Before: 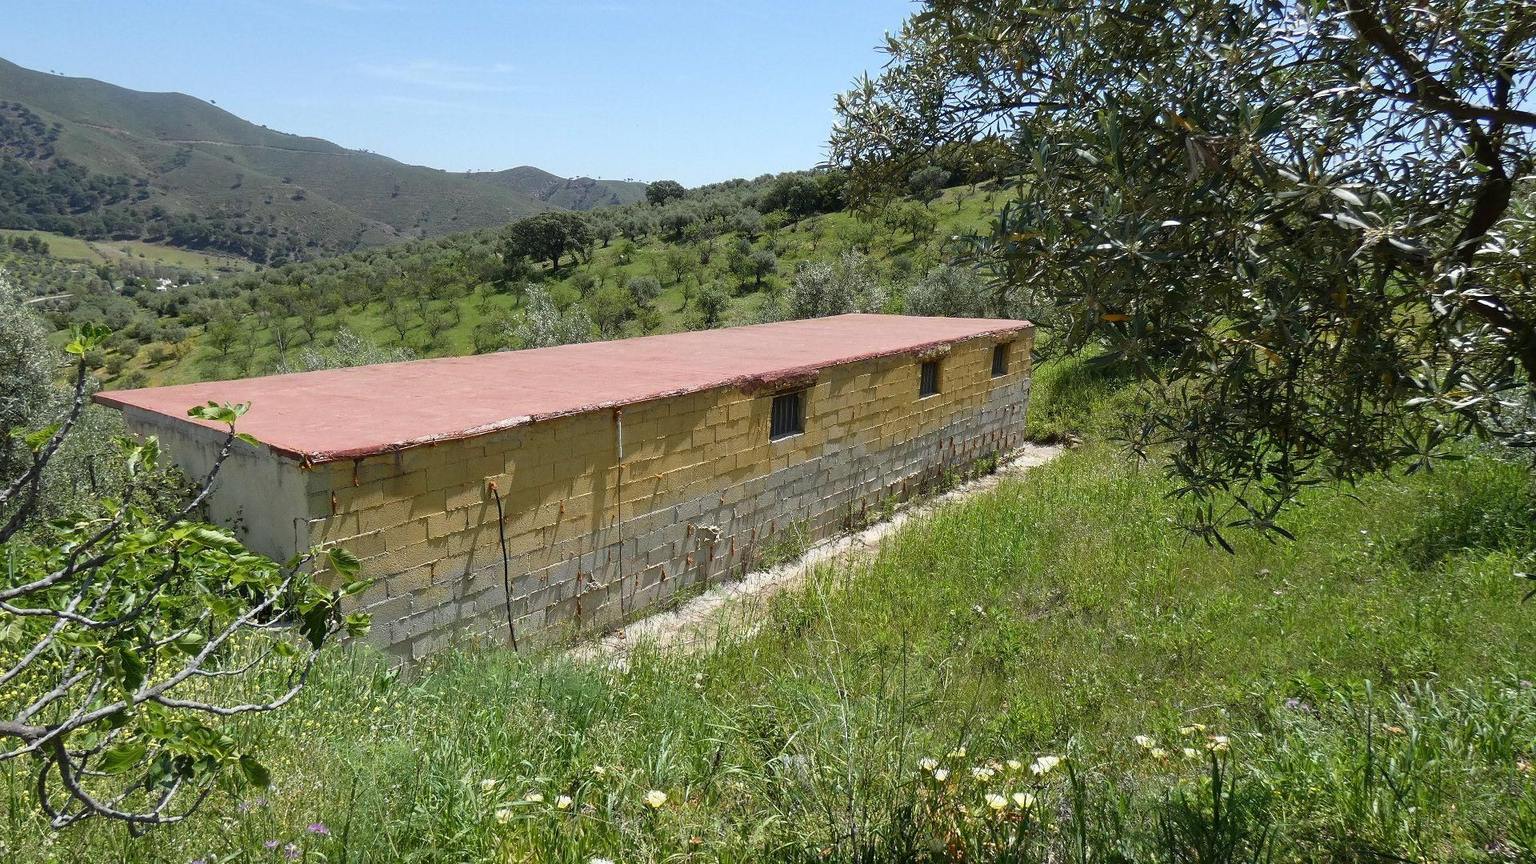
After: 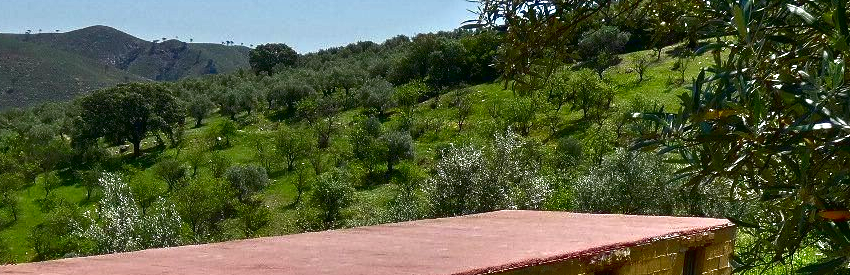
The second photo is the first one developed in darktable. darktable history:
tone equalizer: -8 EV 1.98 EV, -7 EV 1.99 EV, -6 EV 2 EV, -5 EV 1.99 EV, -4 EV 1.98 EV, -3 EV 1.48 EV, -2 EV 0.982 EV, -1 EV 0.511 EV
contrast brightness saturation: contrast 0.092, brightness -0.605, saturation 0.172
crop: left 29.082%, top 16.867%, right 26.645%, bottom 57.636%
